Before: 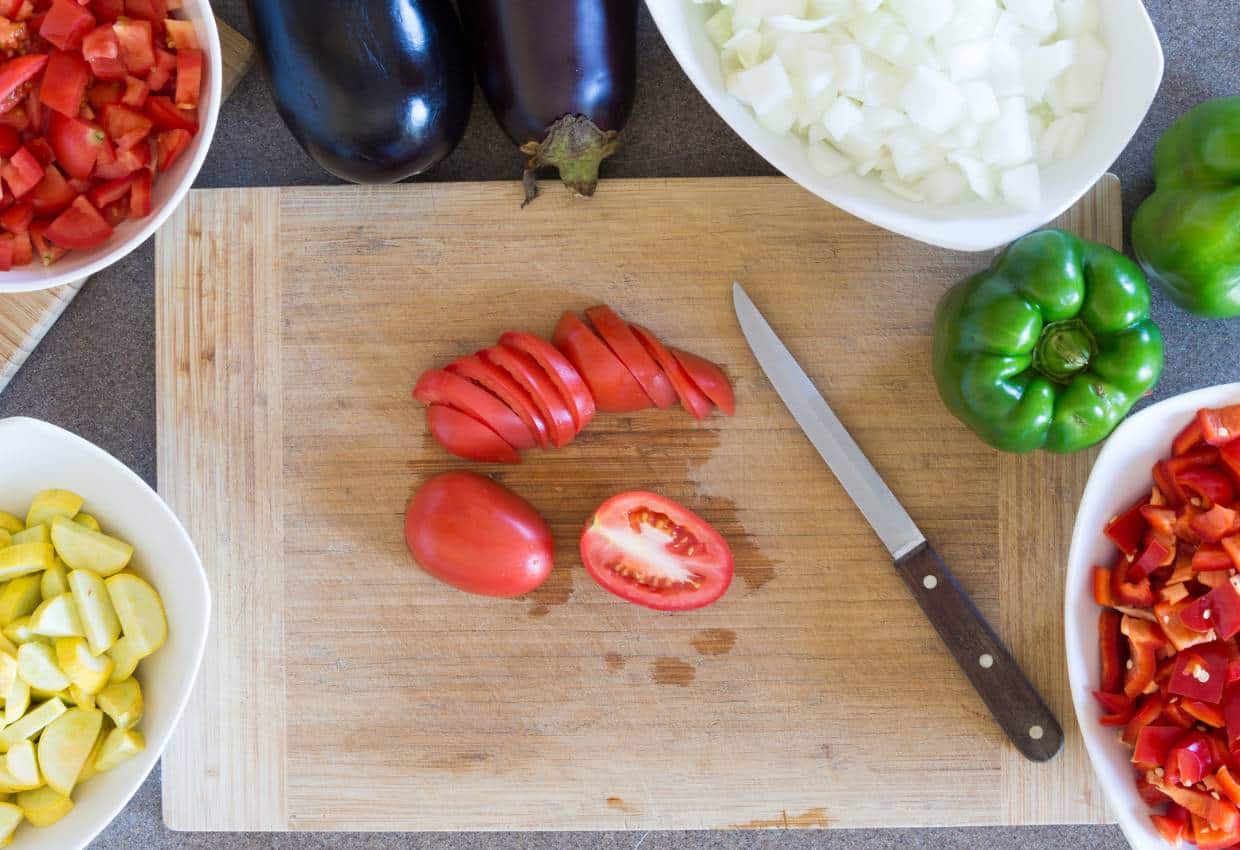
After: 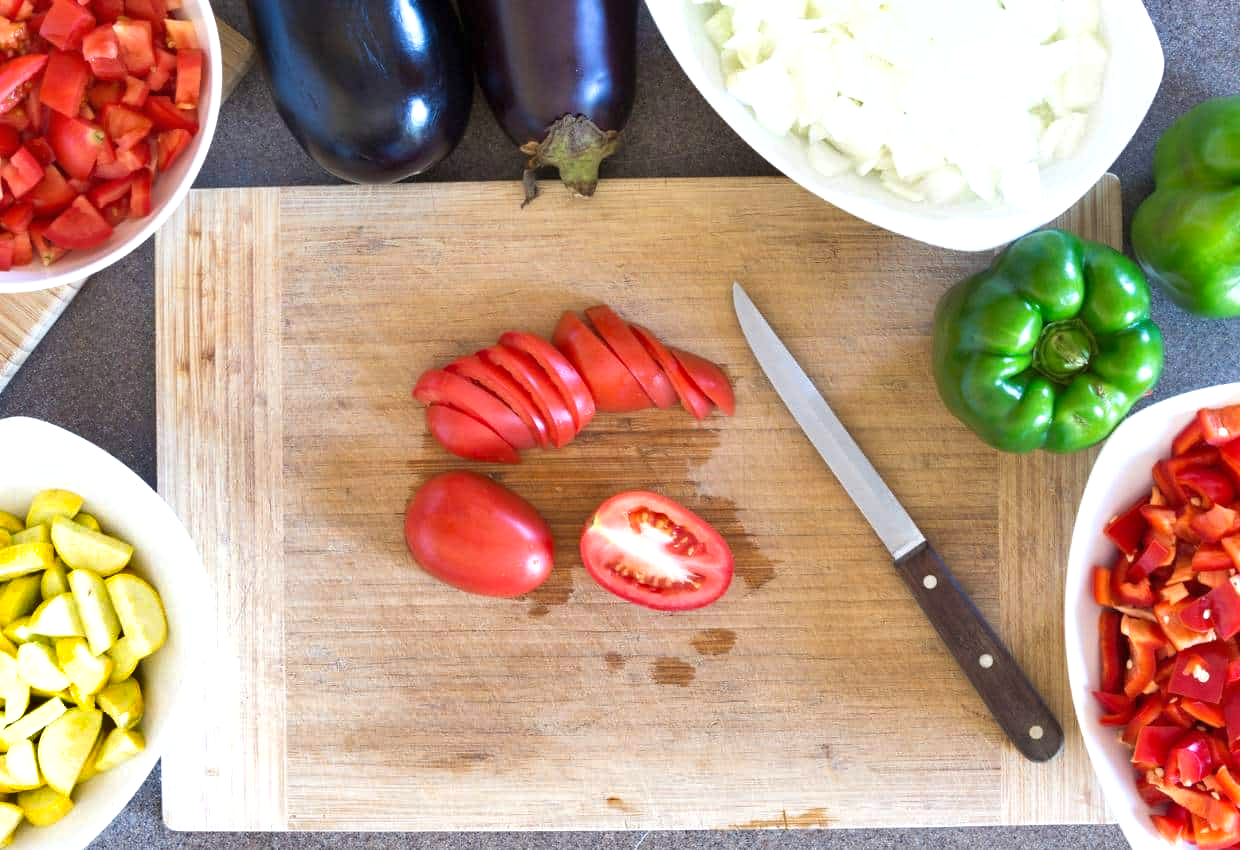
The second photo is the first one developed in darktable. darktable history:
shadows and highlights: shadows 12, white point adjustment 1.2, soften with gaussian
exposure: exposure 0.507 EV, compensate highlight preservation false
